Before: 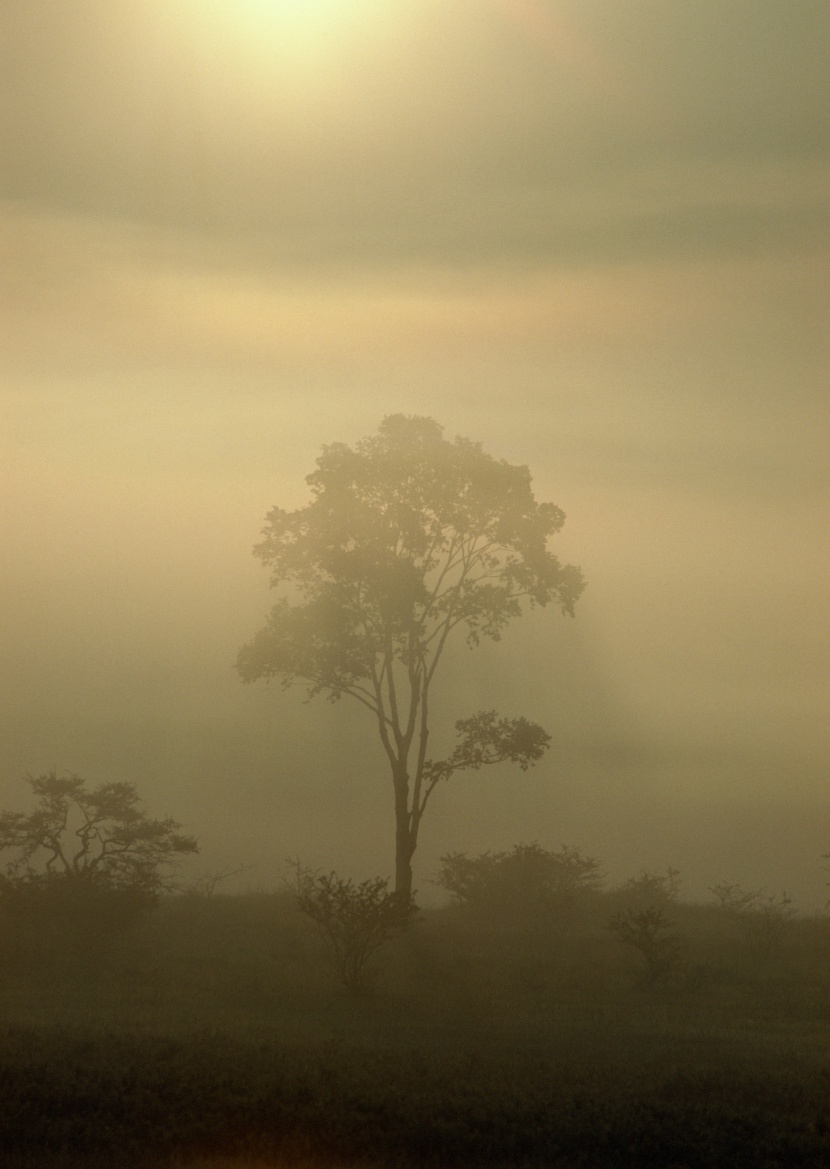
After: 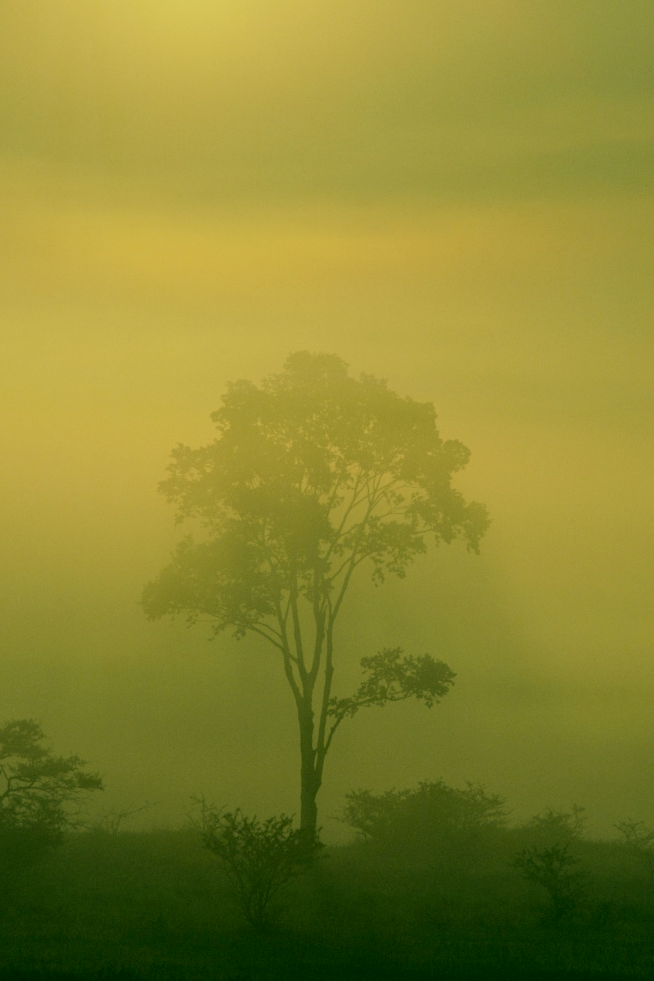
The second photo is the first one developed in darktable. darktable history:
filmic rgb: black relative exposure -7.14 EV, white relative exposure 5.37 EV, threshold 5.96 EV, hardness 3.02, color science v6 (2022), enable highlight reconstruction true
crop: left 11.533%, top 5.411%, right 9.595%, bottom 10.624%
color correction: highlights a* 5.67, highlights b* 33.63, shadows a* -26.28, shadows b* 3.86
